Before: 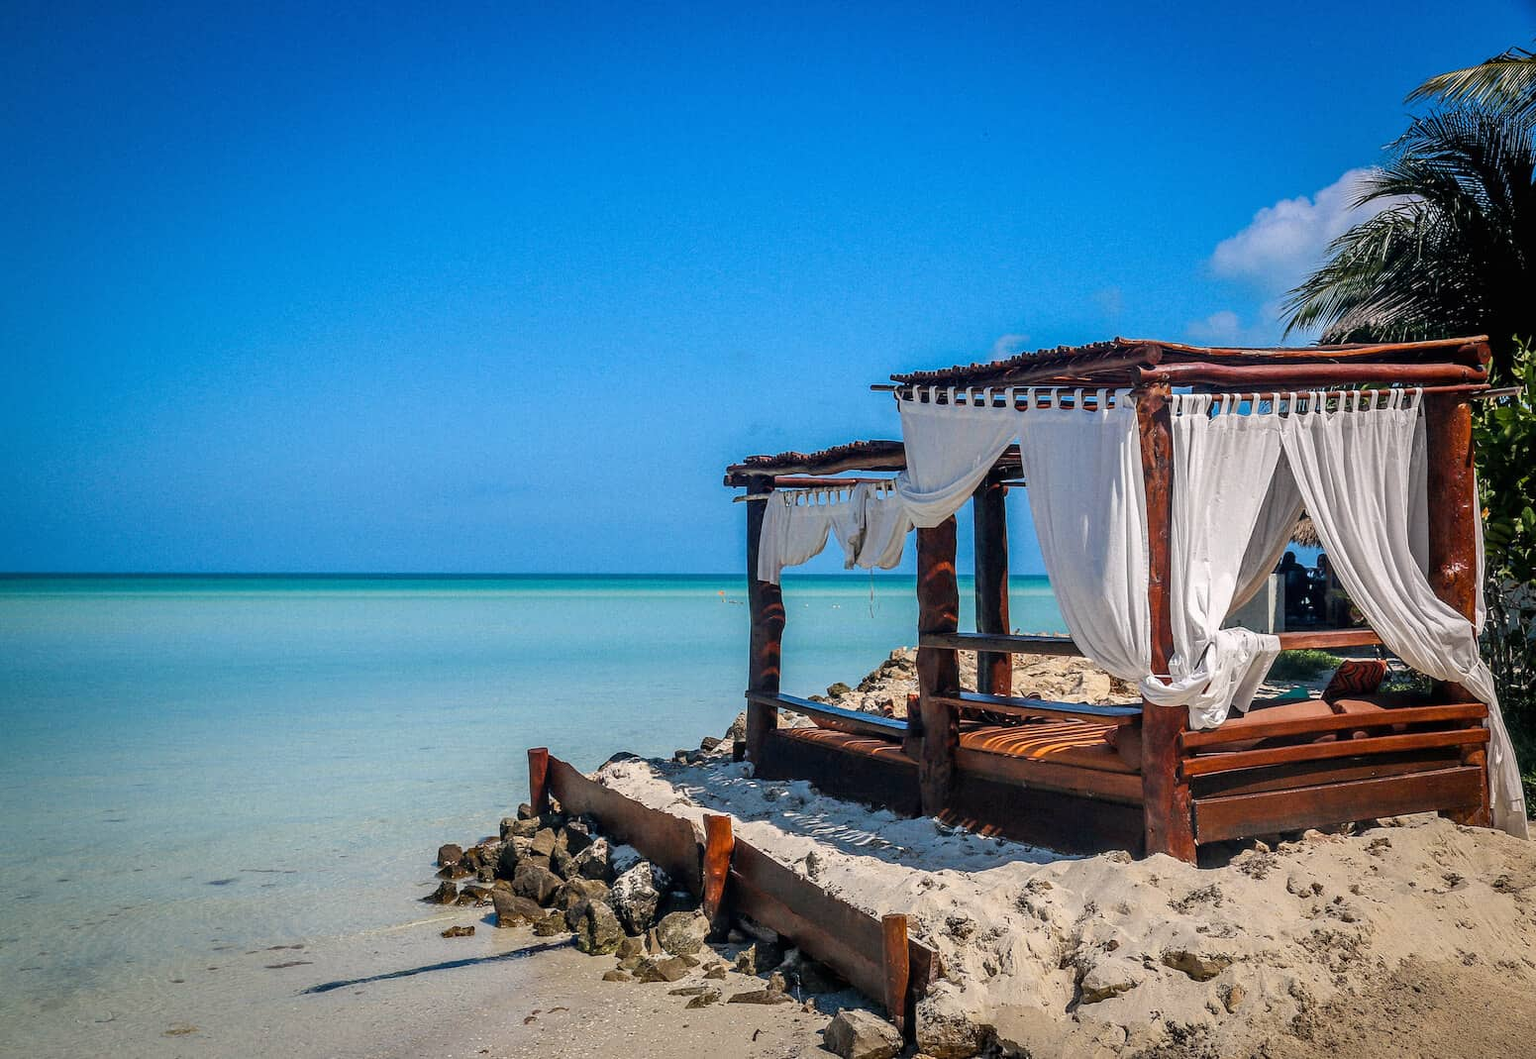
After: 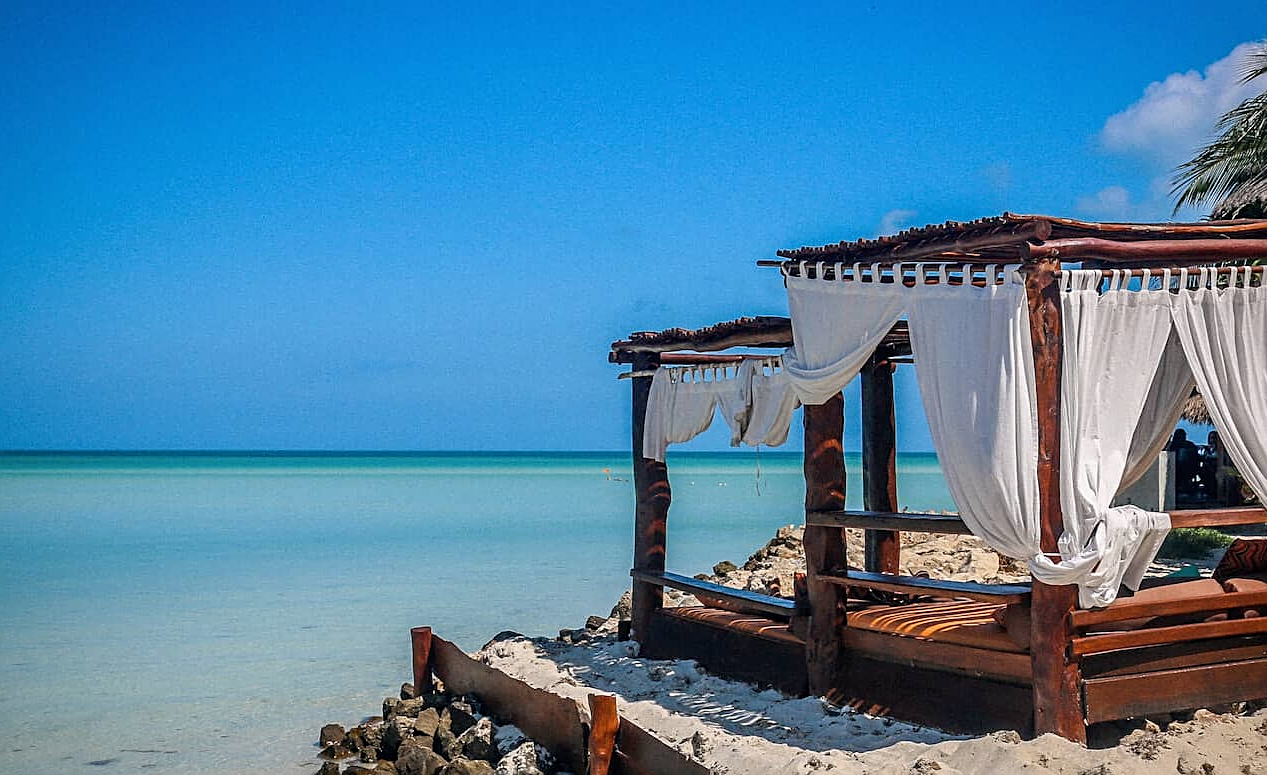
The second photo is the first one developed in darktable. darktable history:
color zones: curves: ch0 [(0.25, 0.5) (0.428, 0.473) (0.75, 0.5)]; ch1 [(0.243, 0.479) (0.398, 0.452) (0.75, 0.5)]
exposure: exposure -0.07 EV, compensate highlight preservation false
sharpen: on, module defaults
crop: left 7.914%, top 12.036%, right 10.379%, bottom 15.446%
